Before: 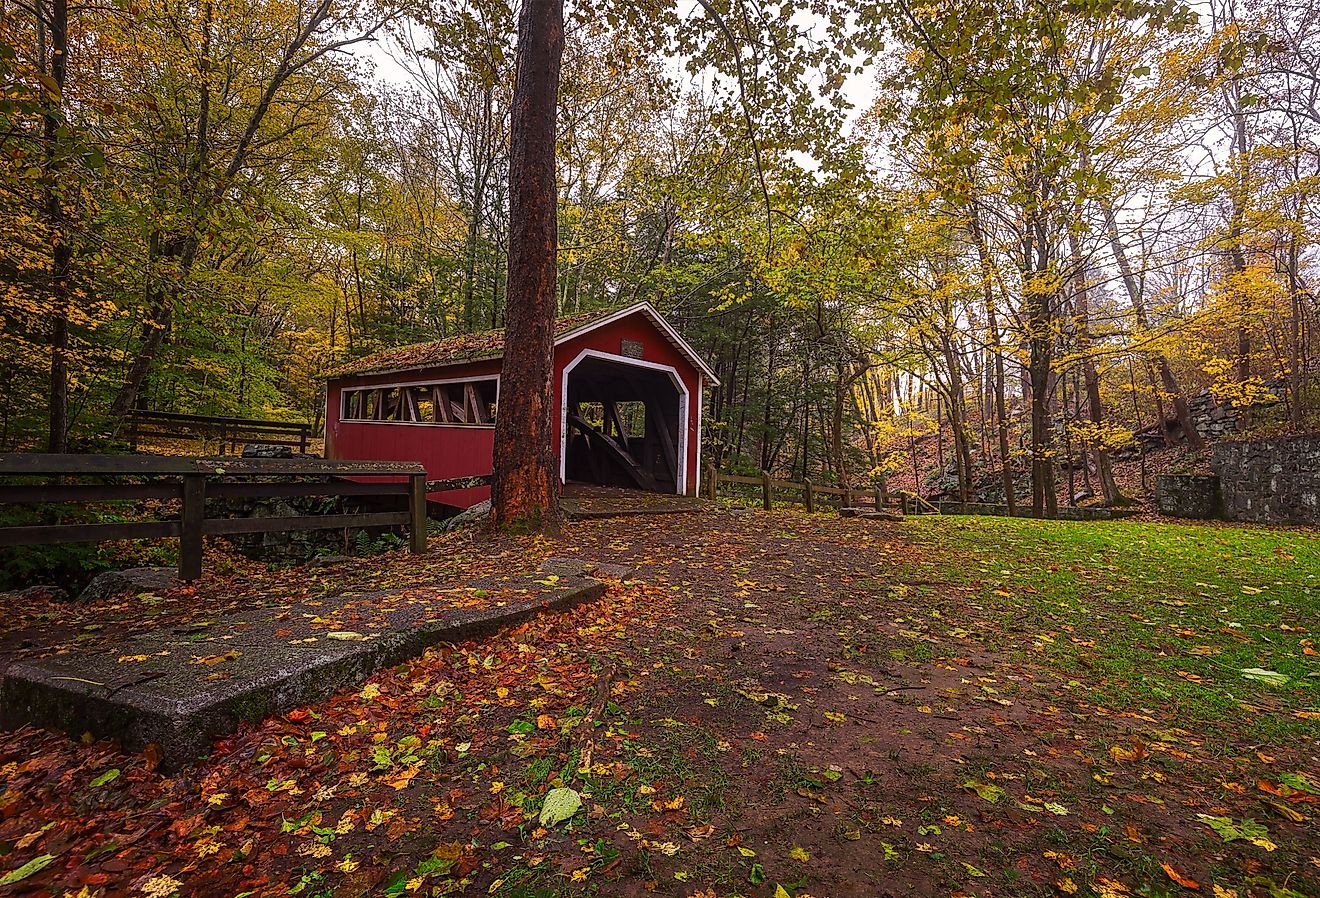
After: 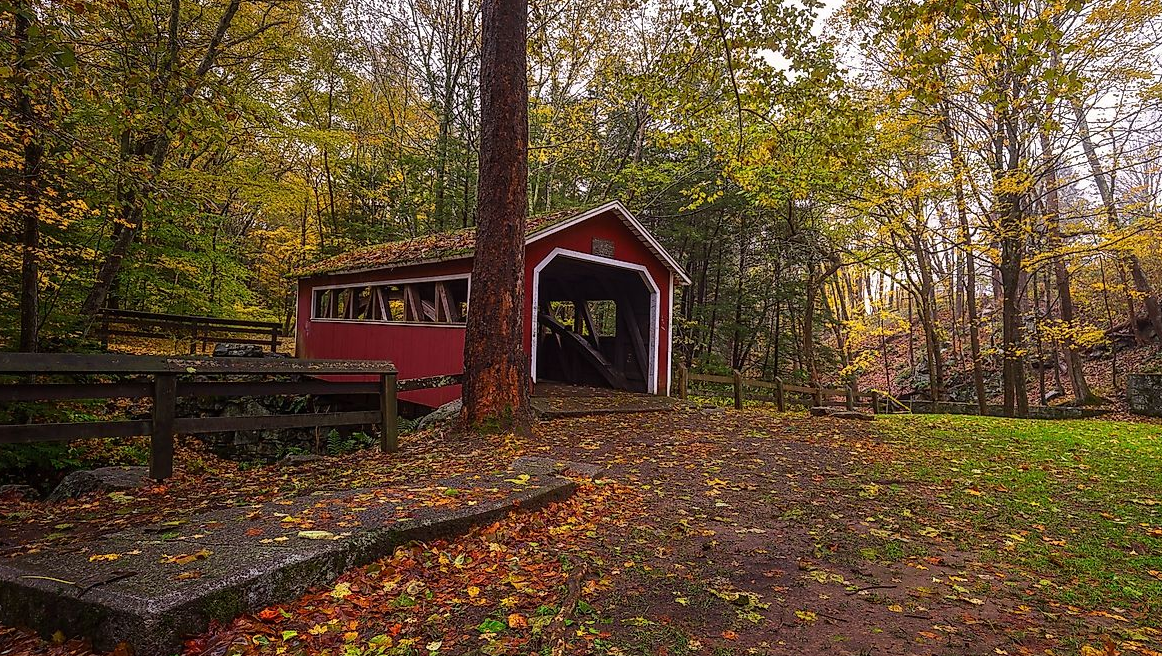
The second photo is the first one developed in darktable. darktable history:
crop and rotate: left 2.291%, top 11.248%, right 9.615%, bottom 15.679%
